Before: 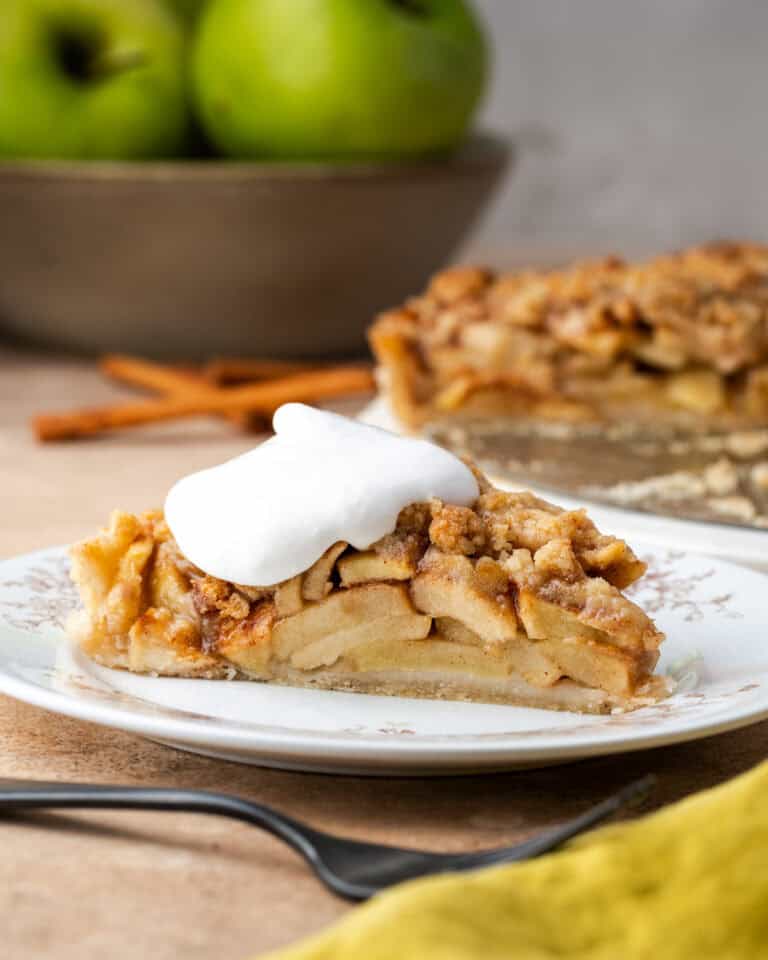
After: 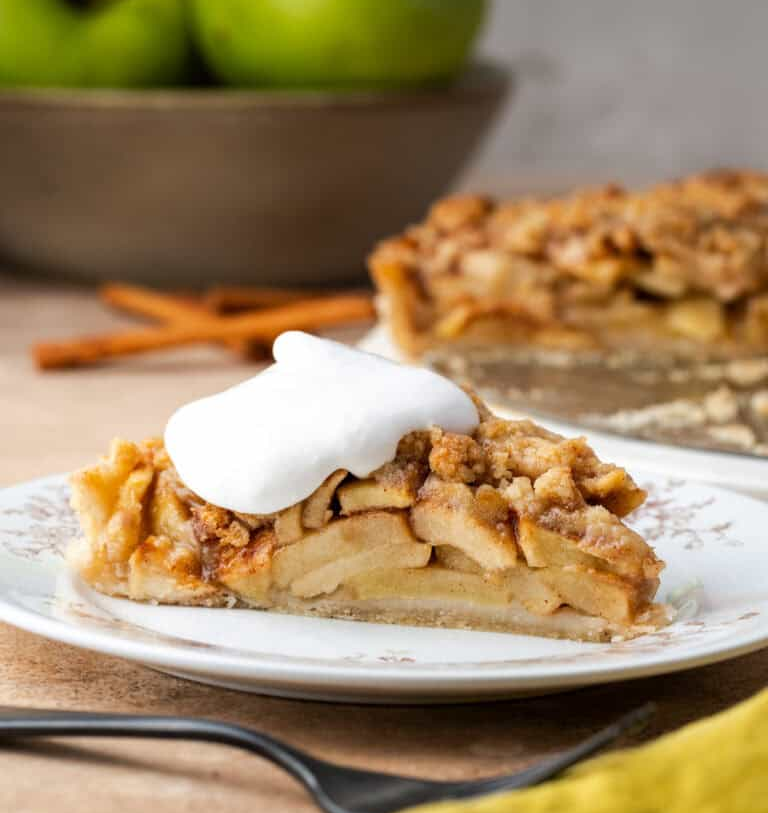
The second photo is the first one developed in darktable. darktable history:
crop: top 7.596%, bottom 7.663%
